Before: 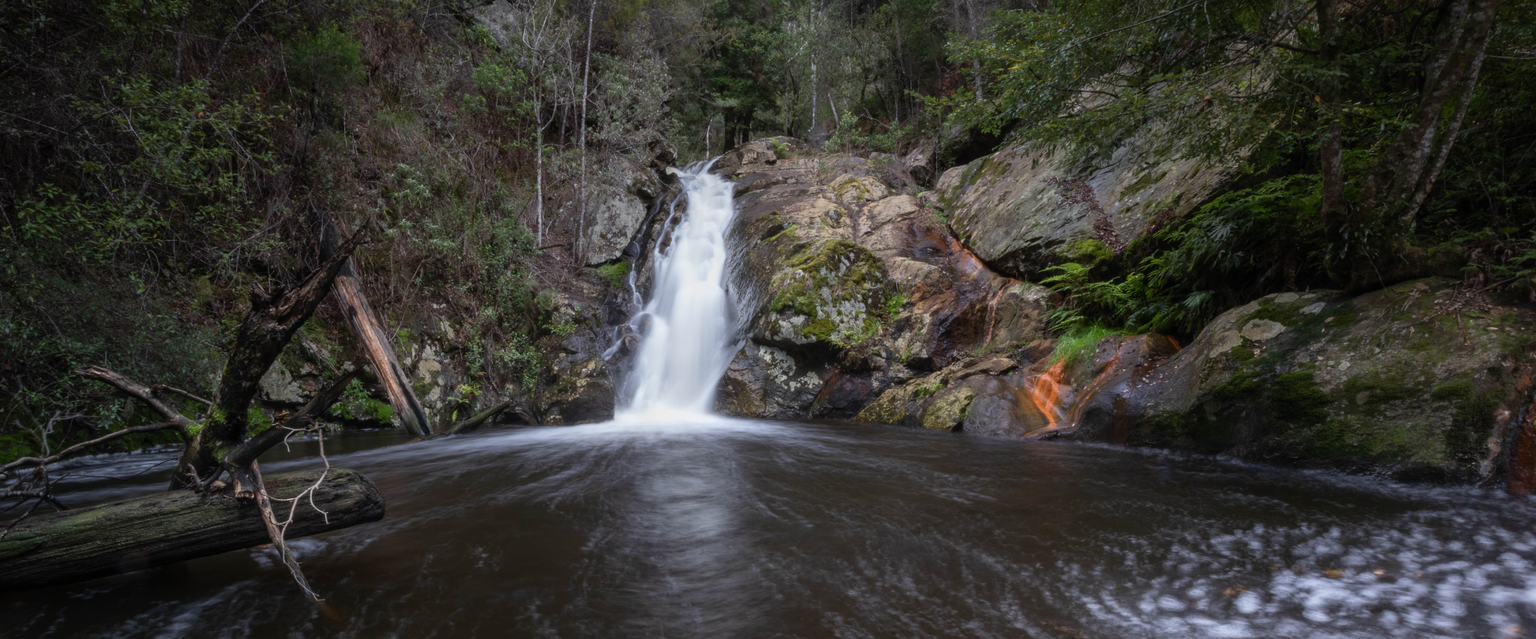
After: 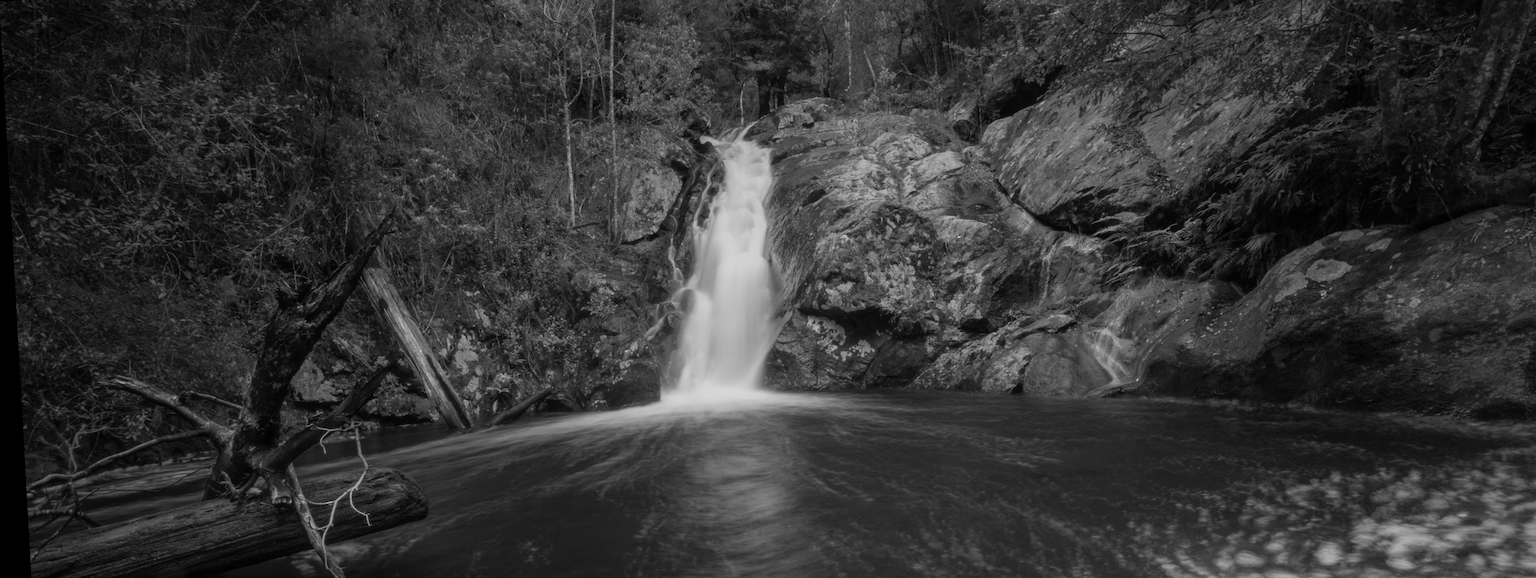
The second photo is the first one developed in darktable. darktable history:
rotate and perspective: rotation -3.18°, automatic cropping off
monochrome: a 26.22, b 42.67, size 0.8
color correction: saturation 1.32
crop and rotate: angle 0.03°, top 11.643%, right 5.651%, bottom 11.189%
